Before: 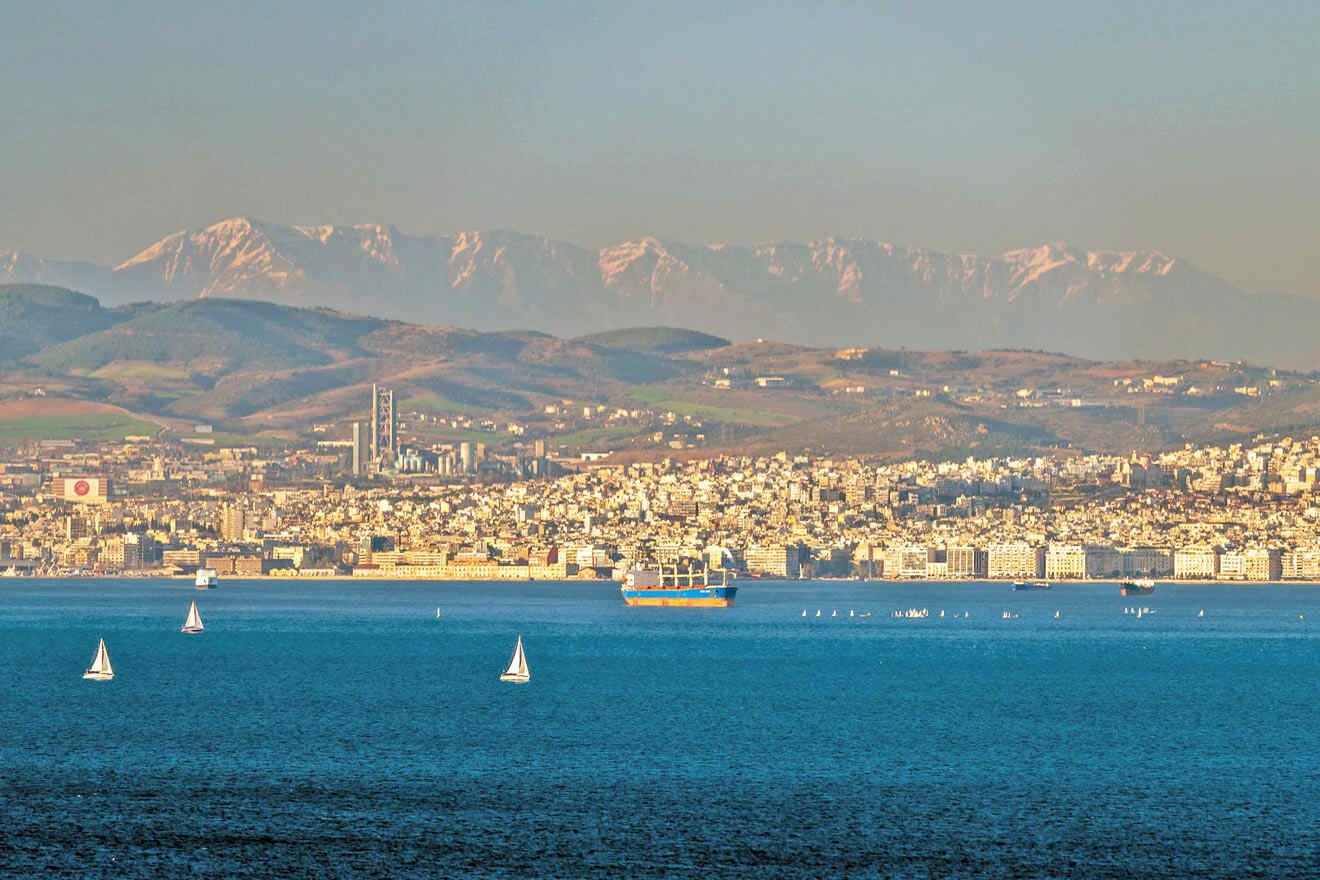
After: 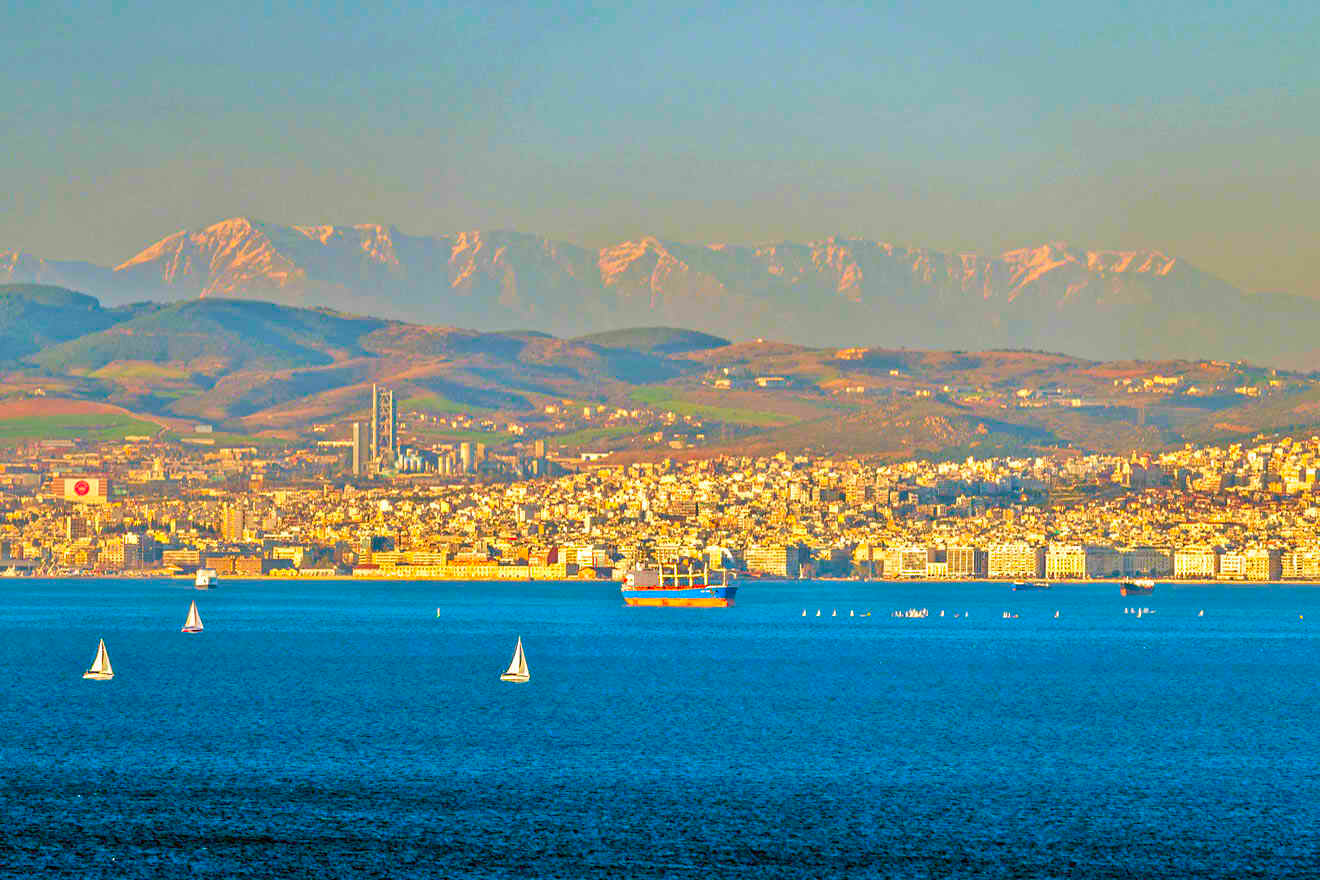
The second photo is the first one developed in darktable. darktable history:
color correction: highlights b* 0.044, saturation 1.84
sharpen: radius 5.274, amount 0.316, threshold 26.459
velvia: on, module defaults
